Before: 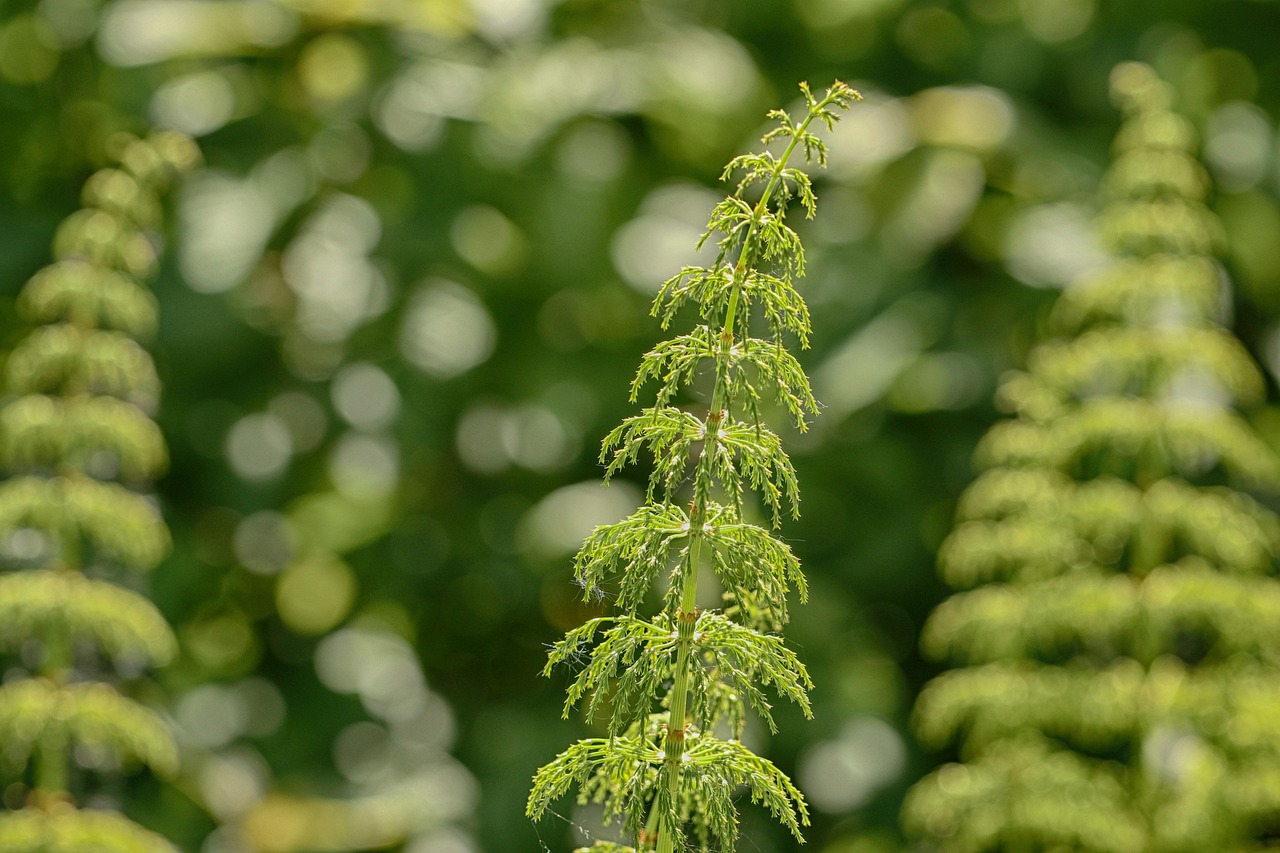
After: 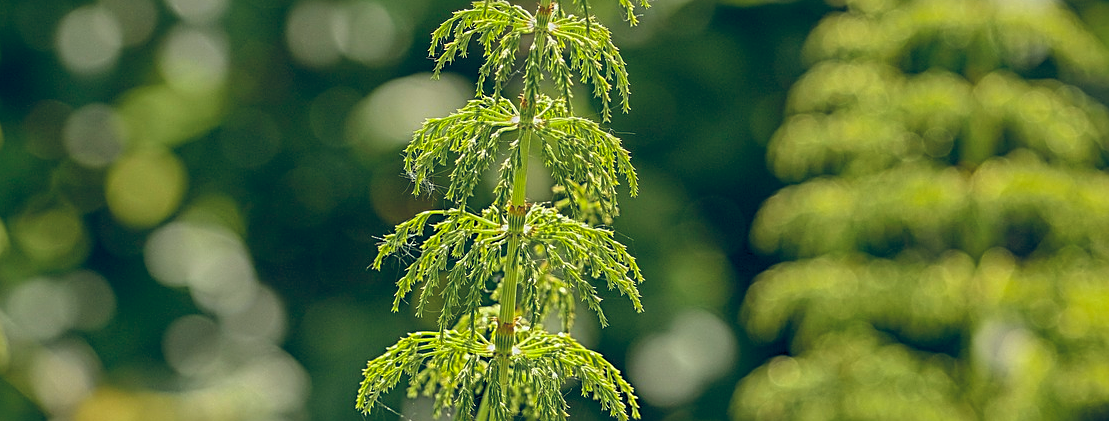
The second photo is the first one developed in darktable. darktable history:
crop and rotate: left 13.322%, top 47.771%, bottom 2.824%
color balance rgb: global offset › chroma 0.242%, global offset › hue 257.17°, linear chroma grading › global chroma -14.443%, perceptual saturation grading › global saturation 30.246%, global vibrance 20%
sharpen: on, module defaults
